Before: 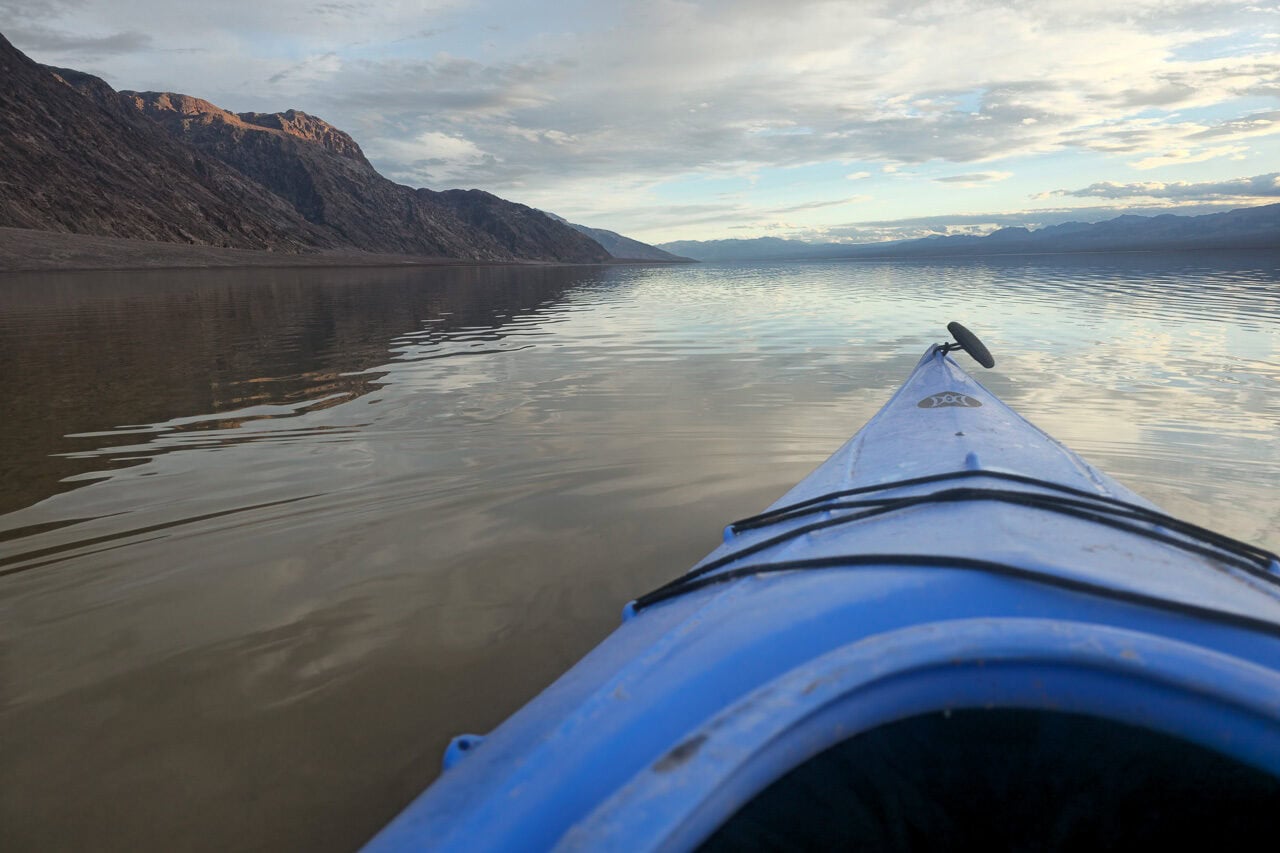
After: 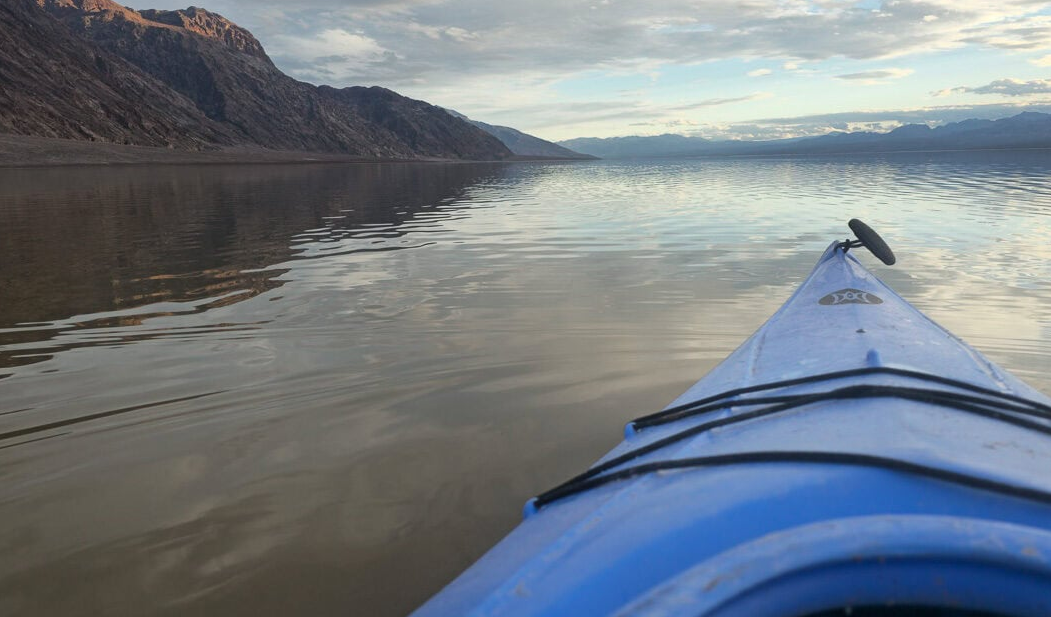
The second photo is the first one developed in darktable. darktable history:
crop: left 7.785%, top 12.149%, right 10.101%, bottom 15.437%
